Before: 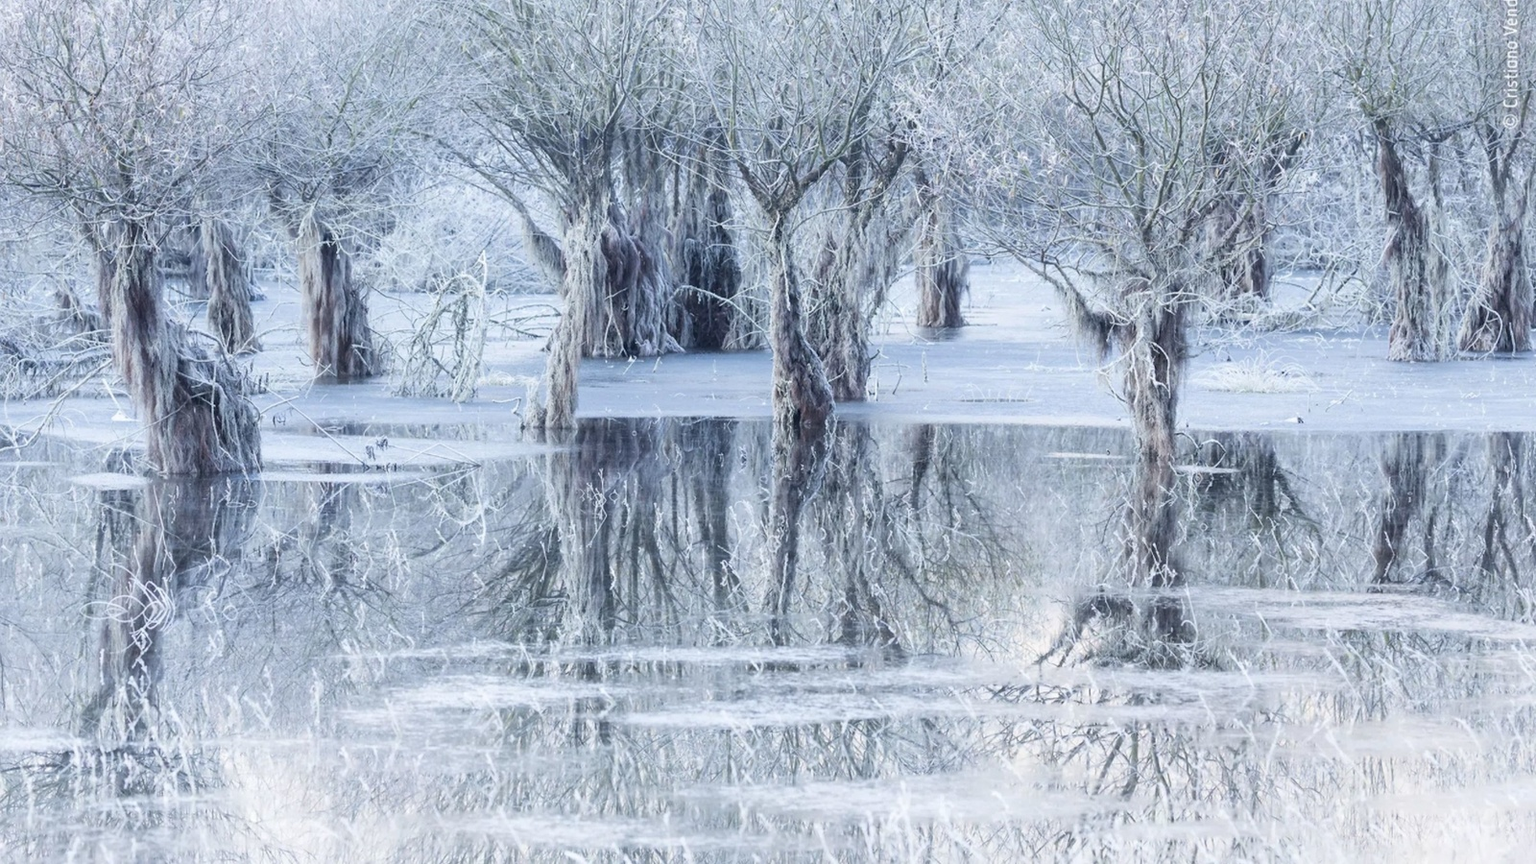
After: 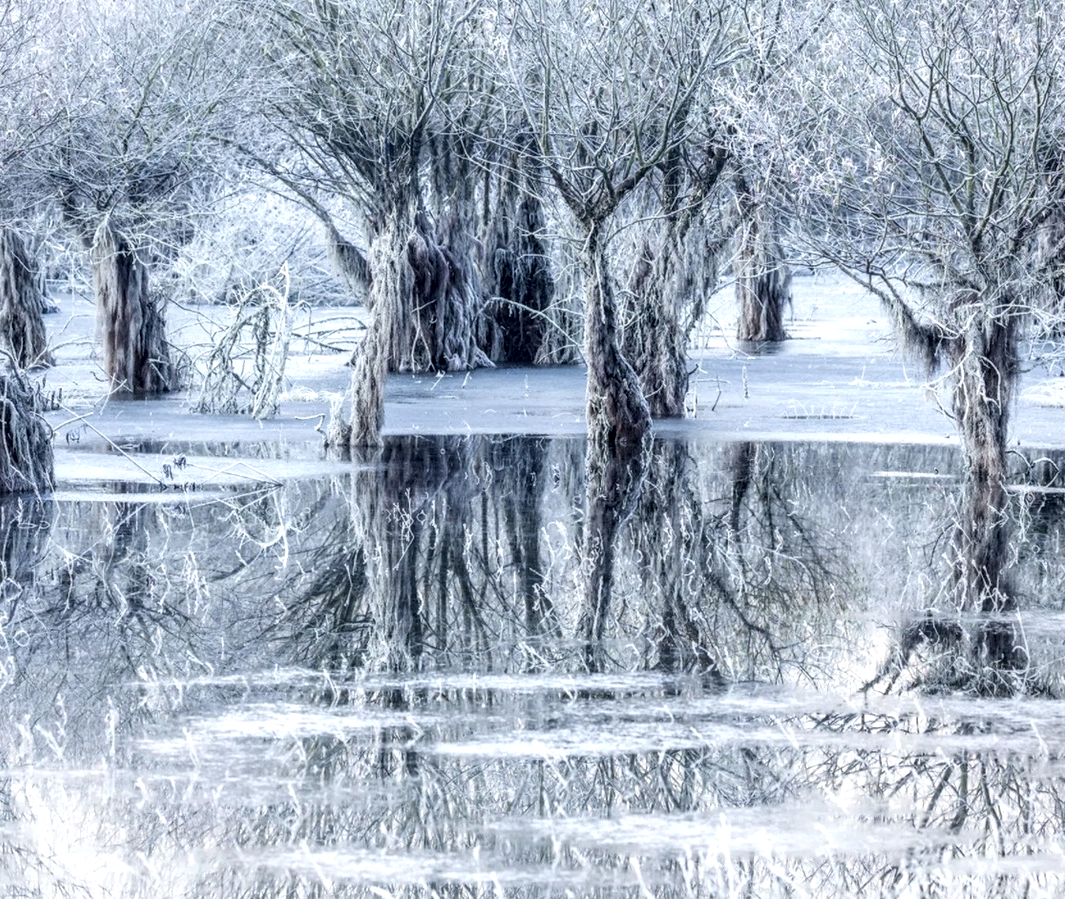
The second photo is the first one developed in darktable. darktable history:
crop and rotate: left 13.64%, right 19.74%
local contrast: highlights 11%, shadows 36%, detail 183%, midtone range 0.473
